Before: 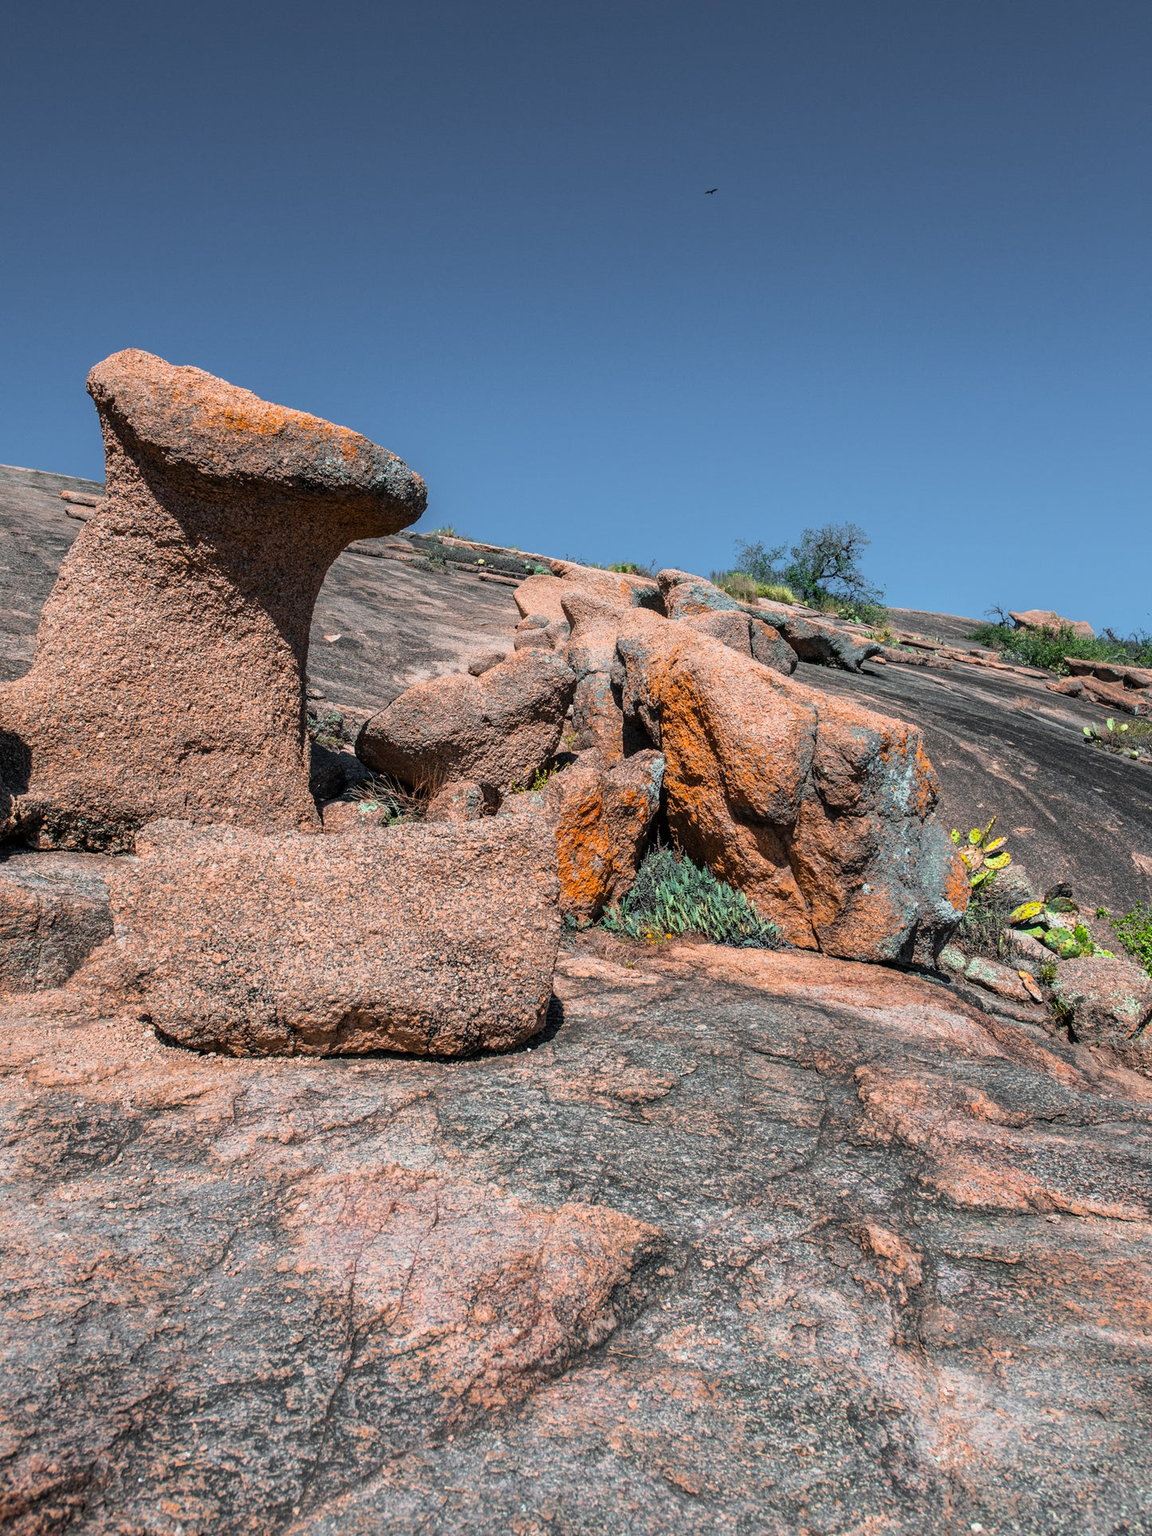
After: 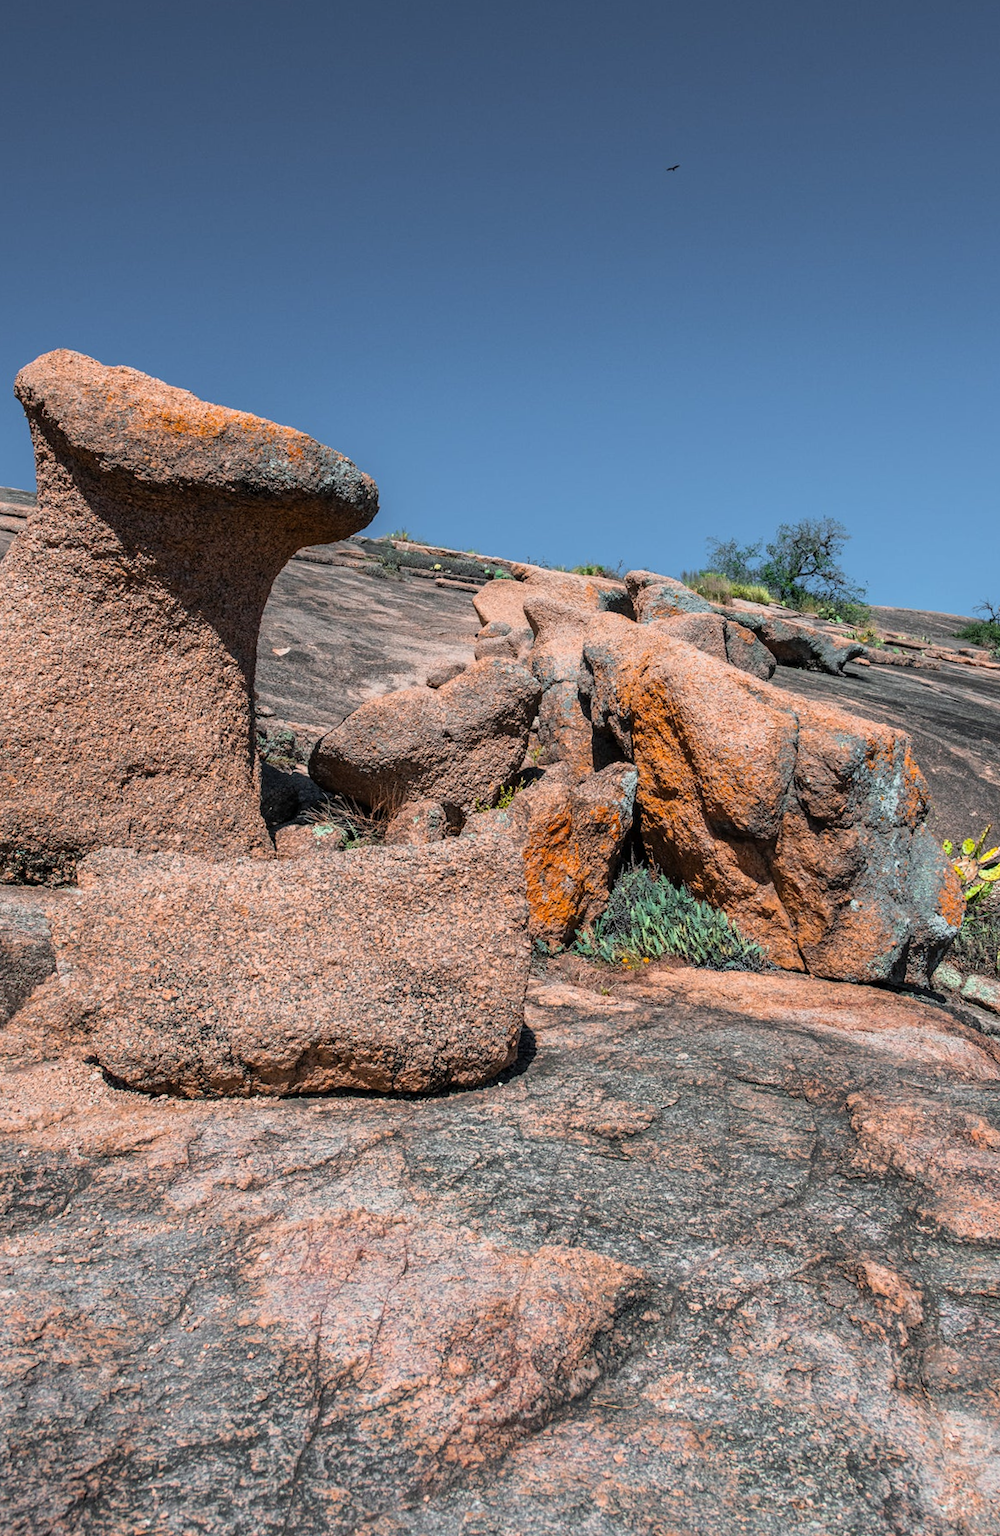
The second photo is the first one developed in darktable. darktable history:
crop and rotate: angle 1.3°, left 4.291%, top 0.554%, right 11.427%, bottom 2.457%
